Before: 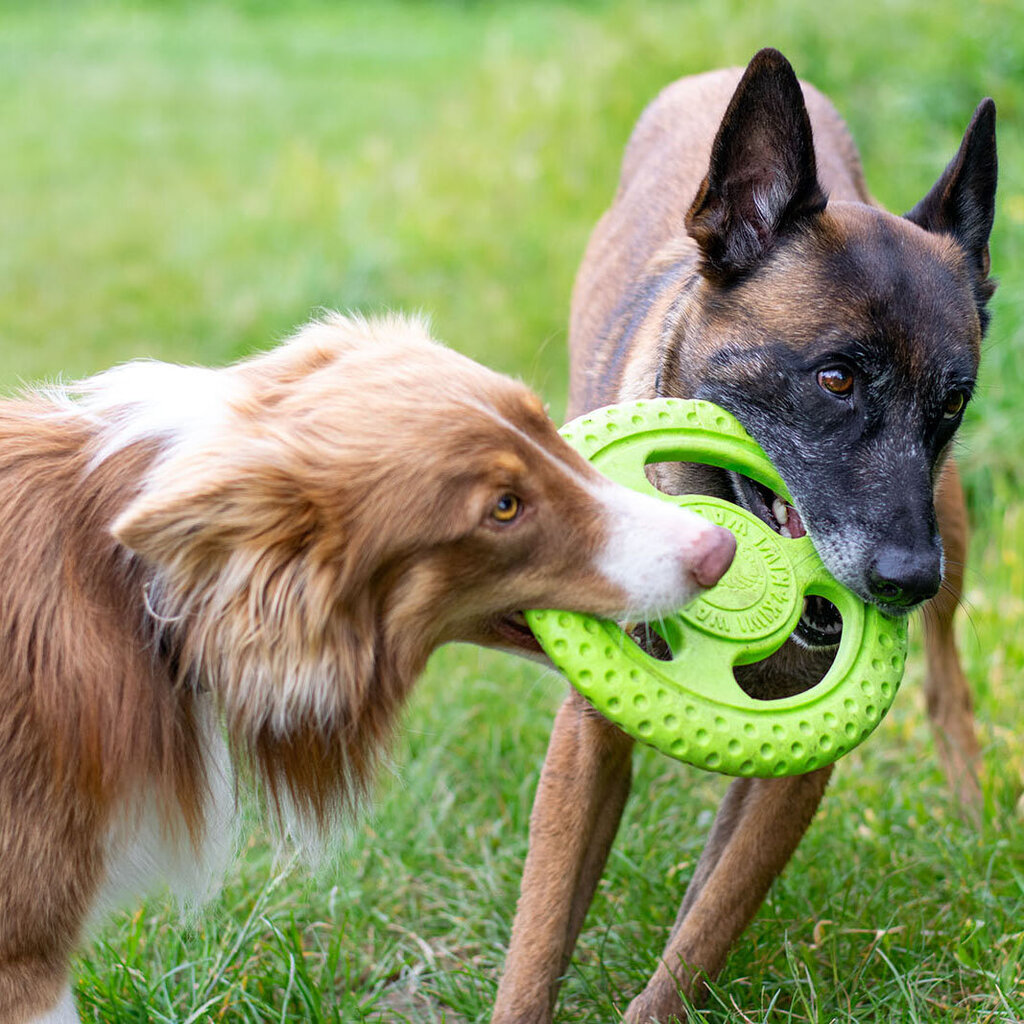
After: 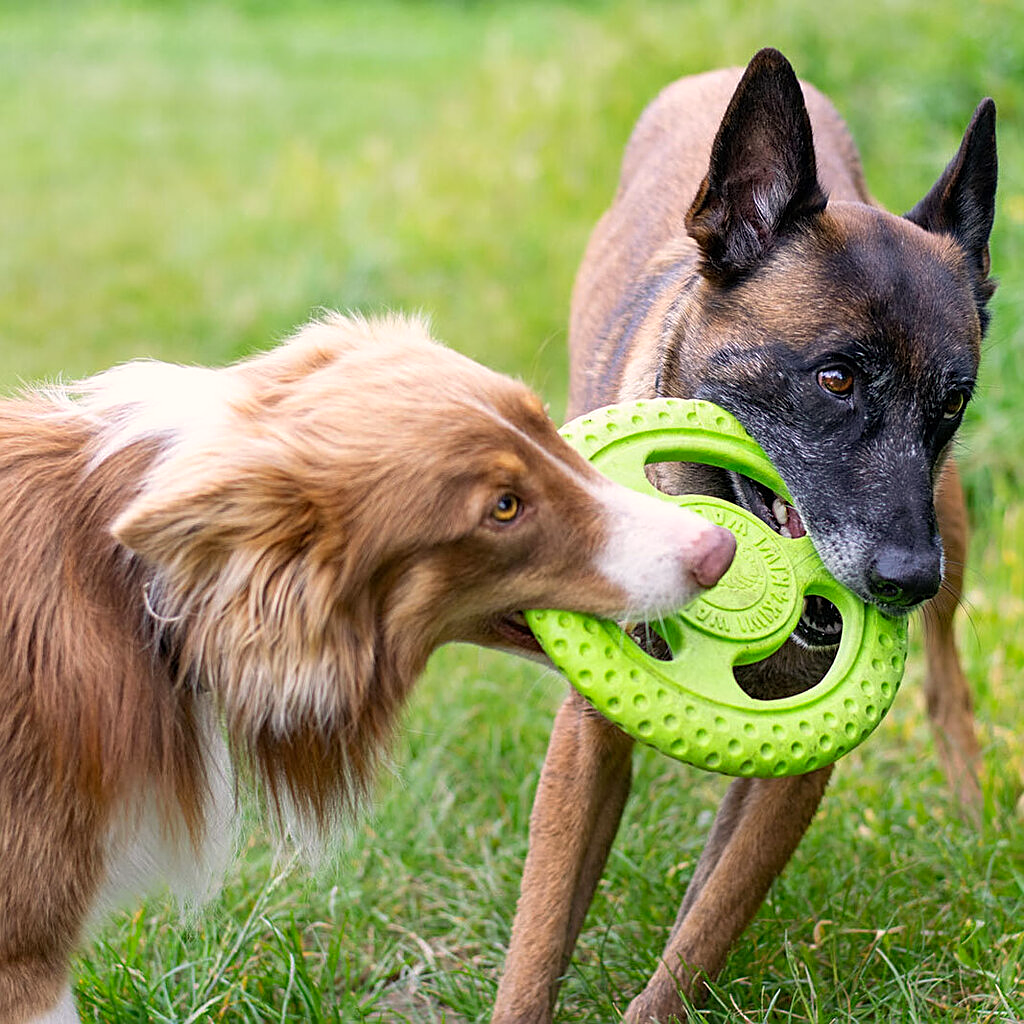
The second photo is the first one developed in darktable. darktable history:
sharpen: on, module defaults
color correction: highlights a* 3.84, highlights b* 5.07
